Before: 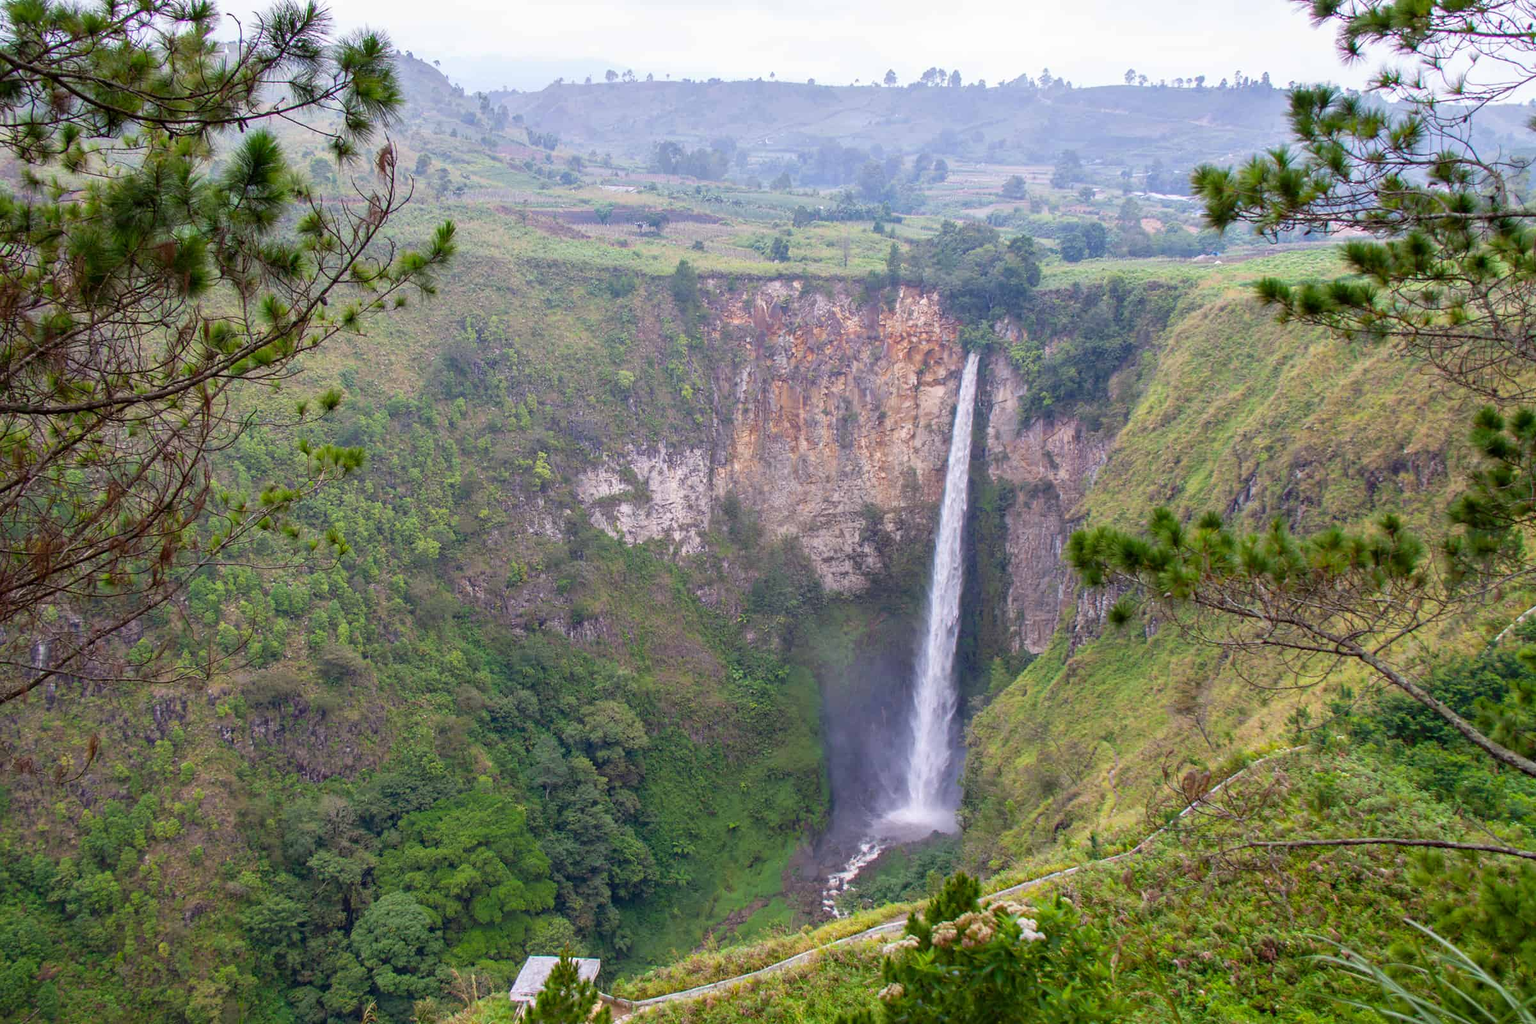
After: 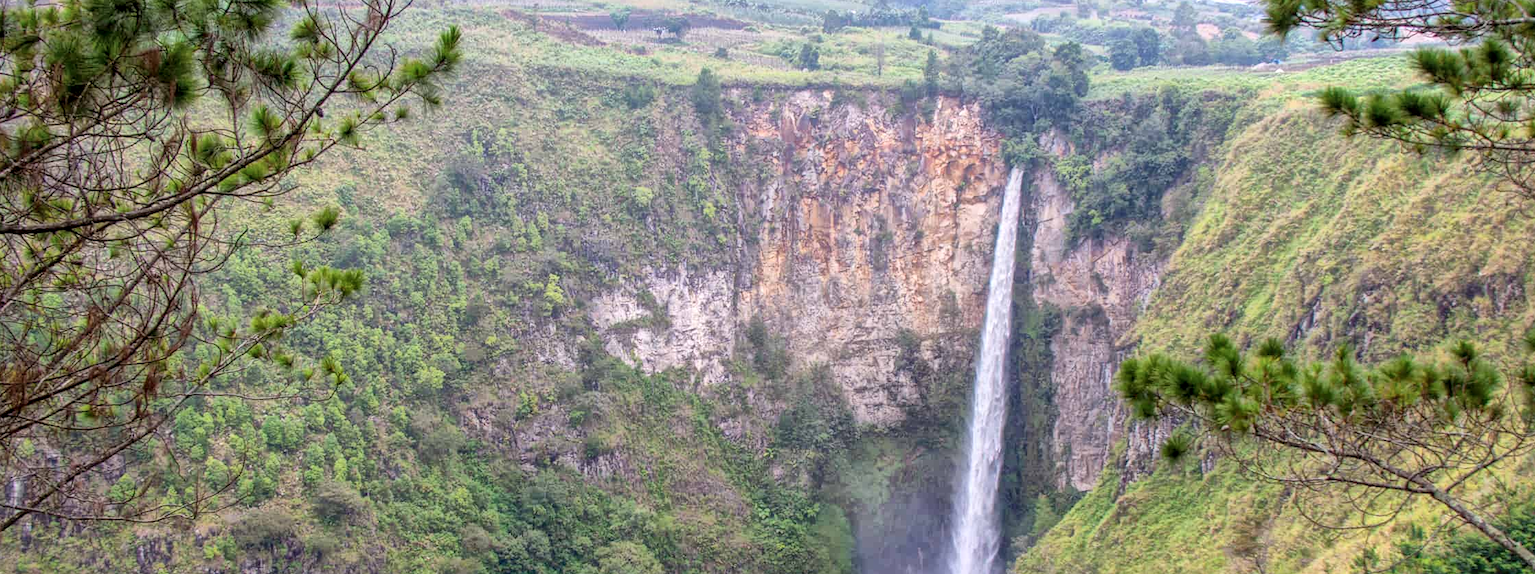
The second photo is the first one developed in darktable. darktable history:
global tonemap: drago (1, 100), detail 1
crop: left 1.744%, top 19.225%, right 5.069%, bottom 28.357%
local contrast: on, module defaults
